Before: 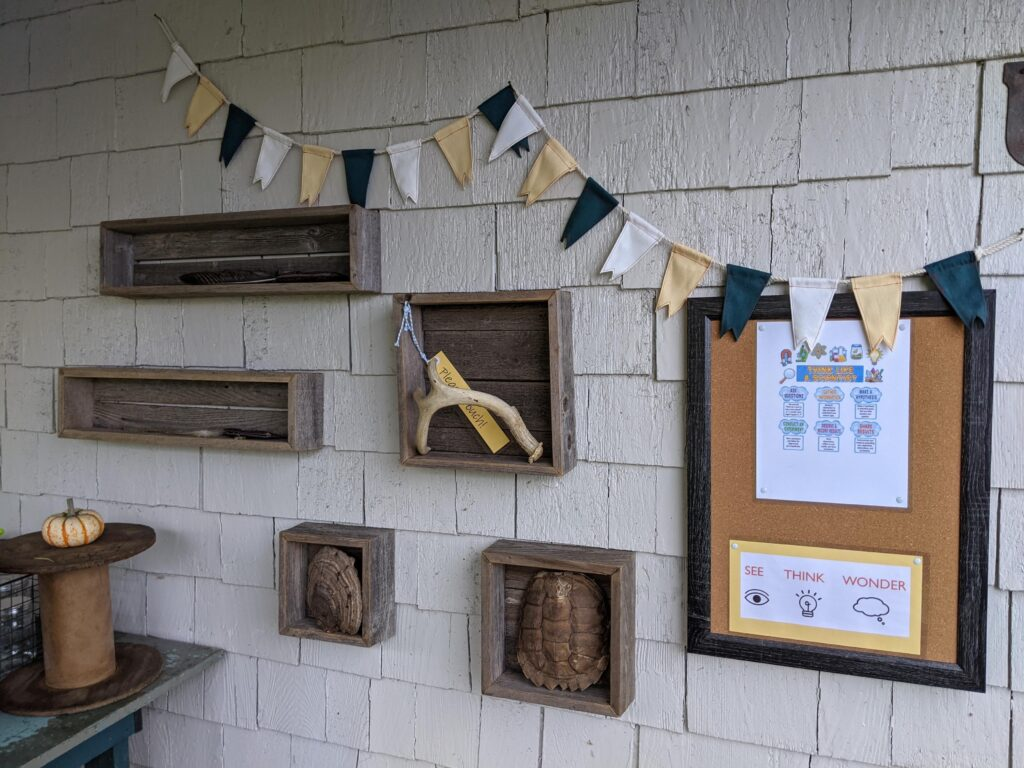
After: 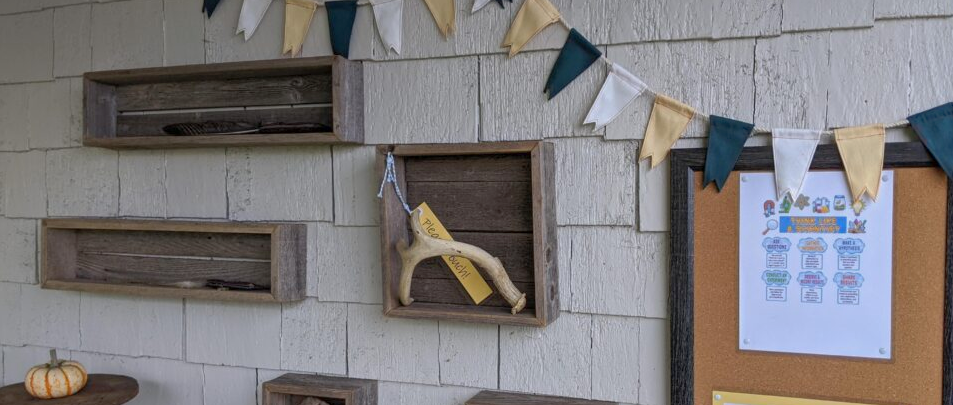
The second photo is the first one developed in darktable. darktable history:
crop: left 1.744%, top 19.414%, right 5.107%, bottom 27.819%
shadows and highlights: on, module defaults
